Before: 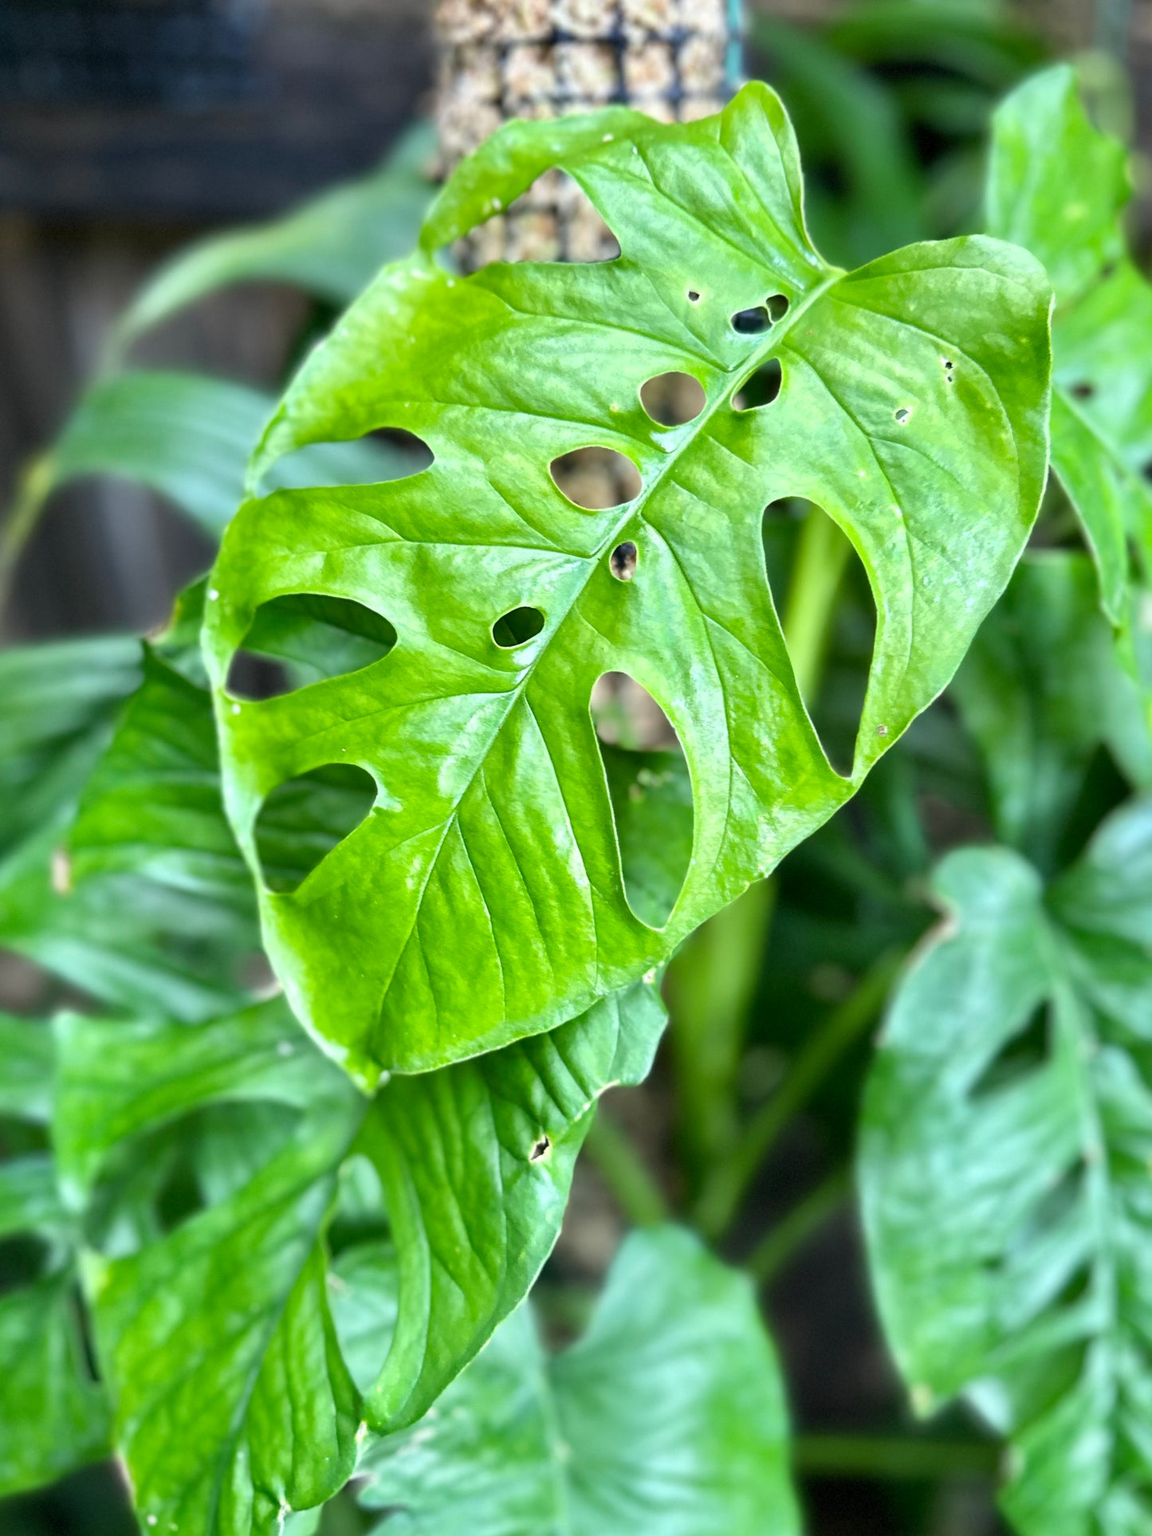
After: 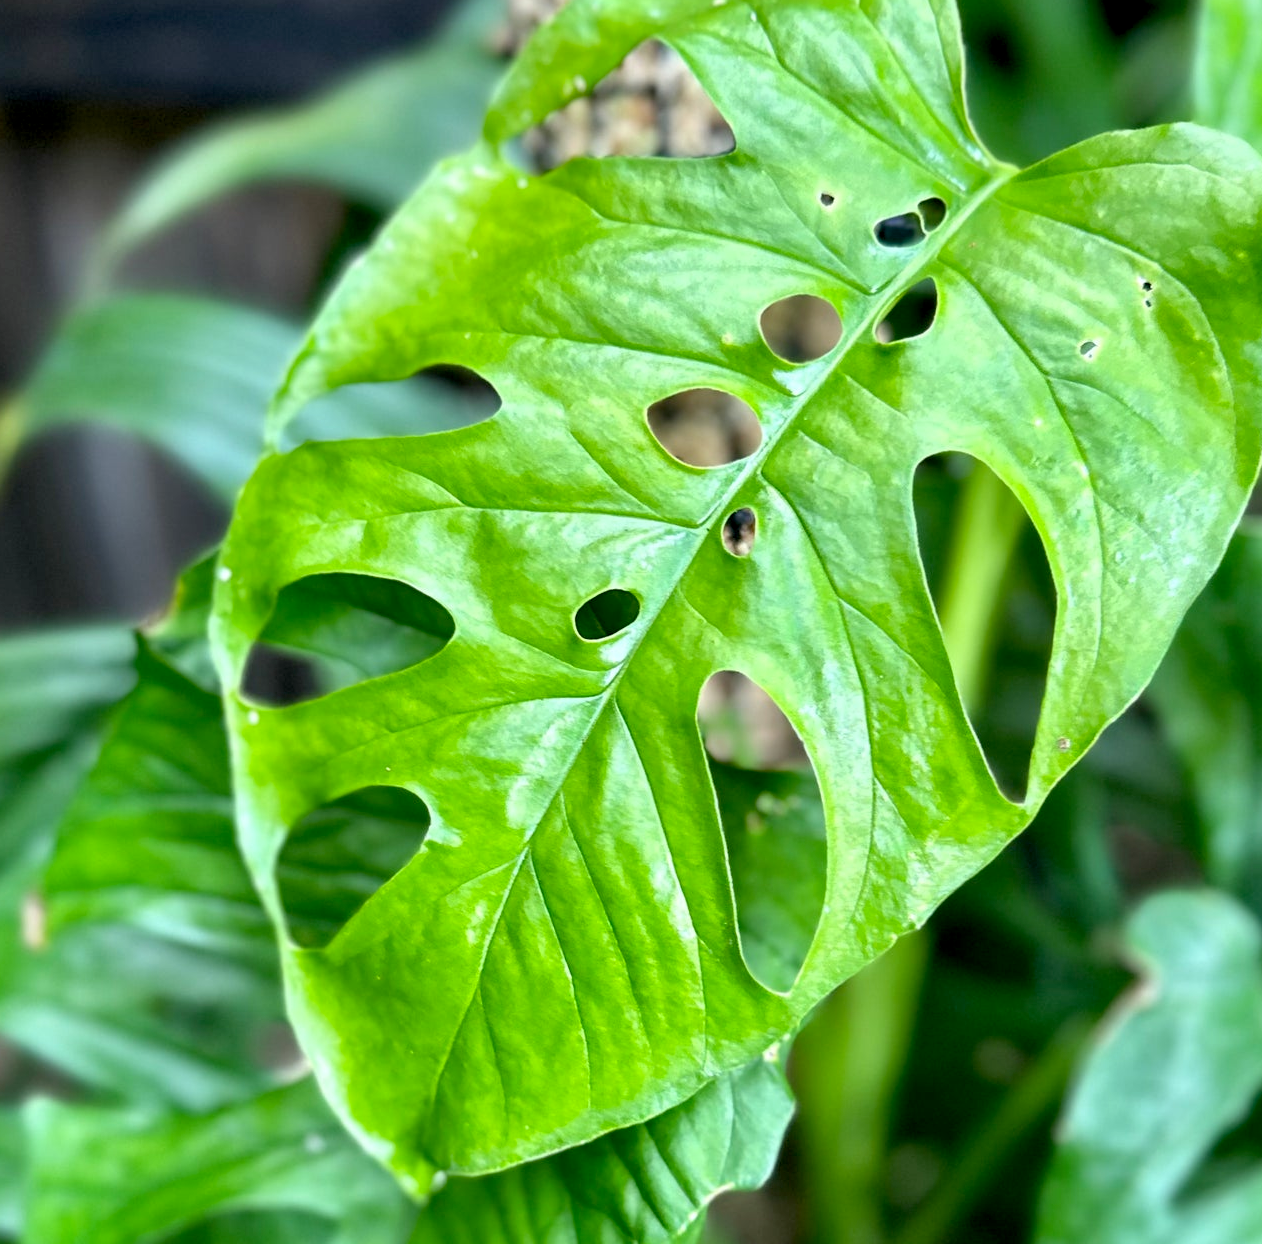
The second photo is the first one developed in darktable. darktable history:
exposure: black level correction 0.009, exposure 0.014 EV, compensate highlight preservation false
crop: left 3.015%, top 8.969%, right 9.647%, bottom 26.457%
